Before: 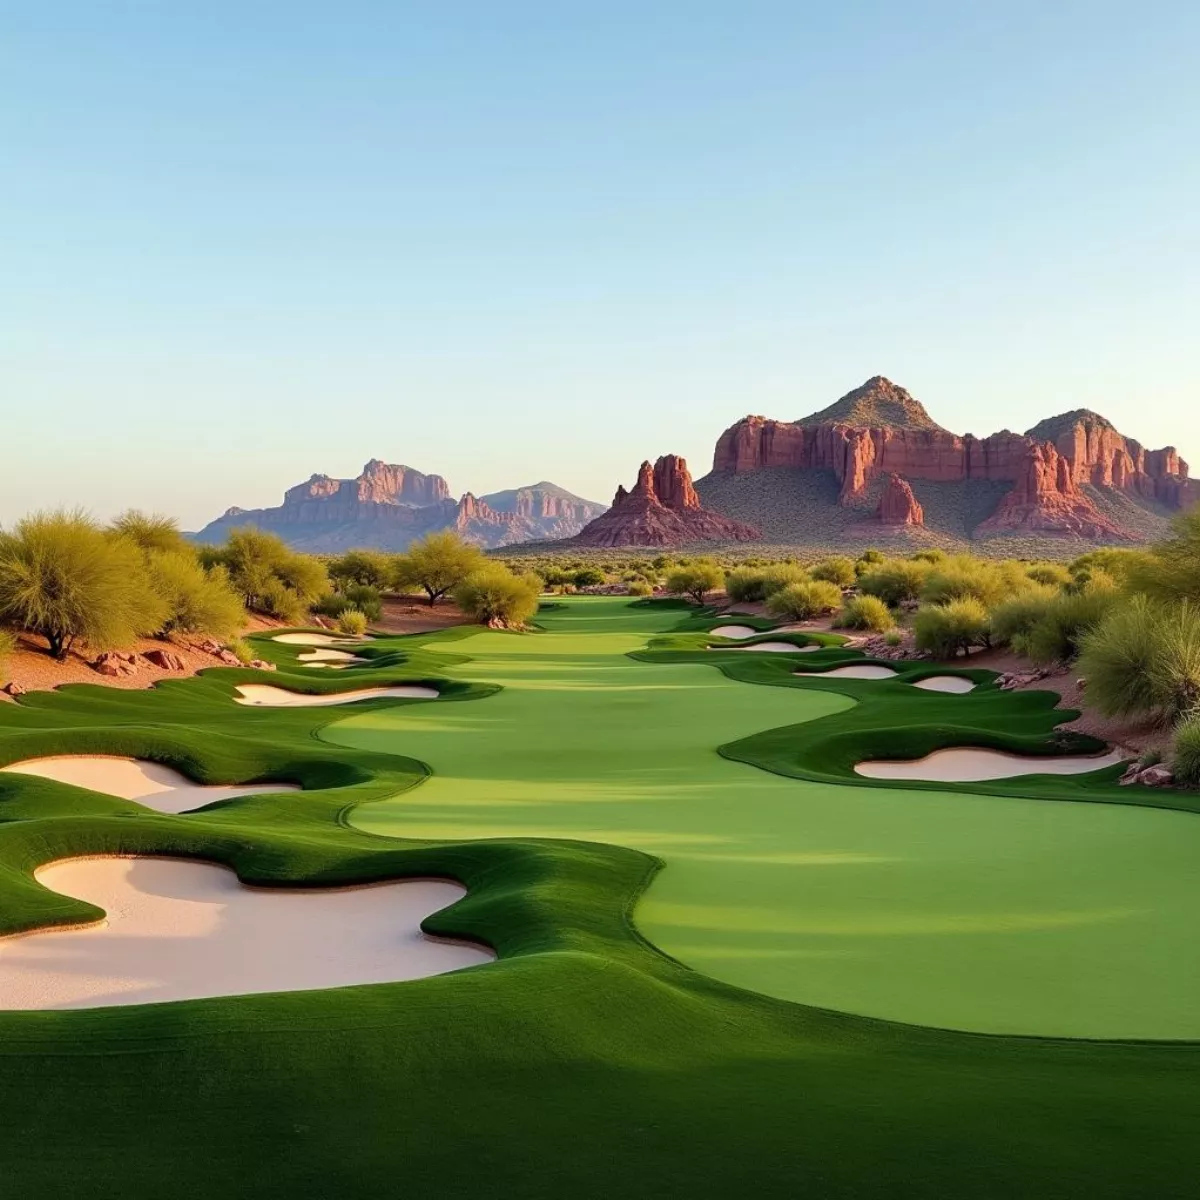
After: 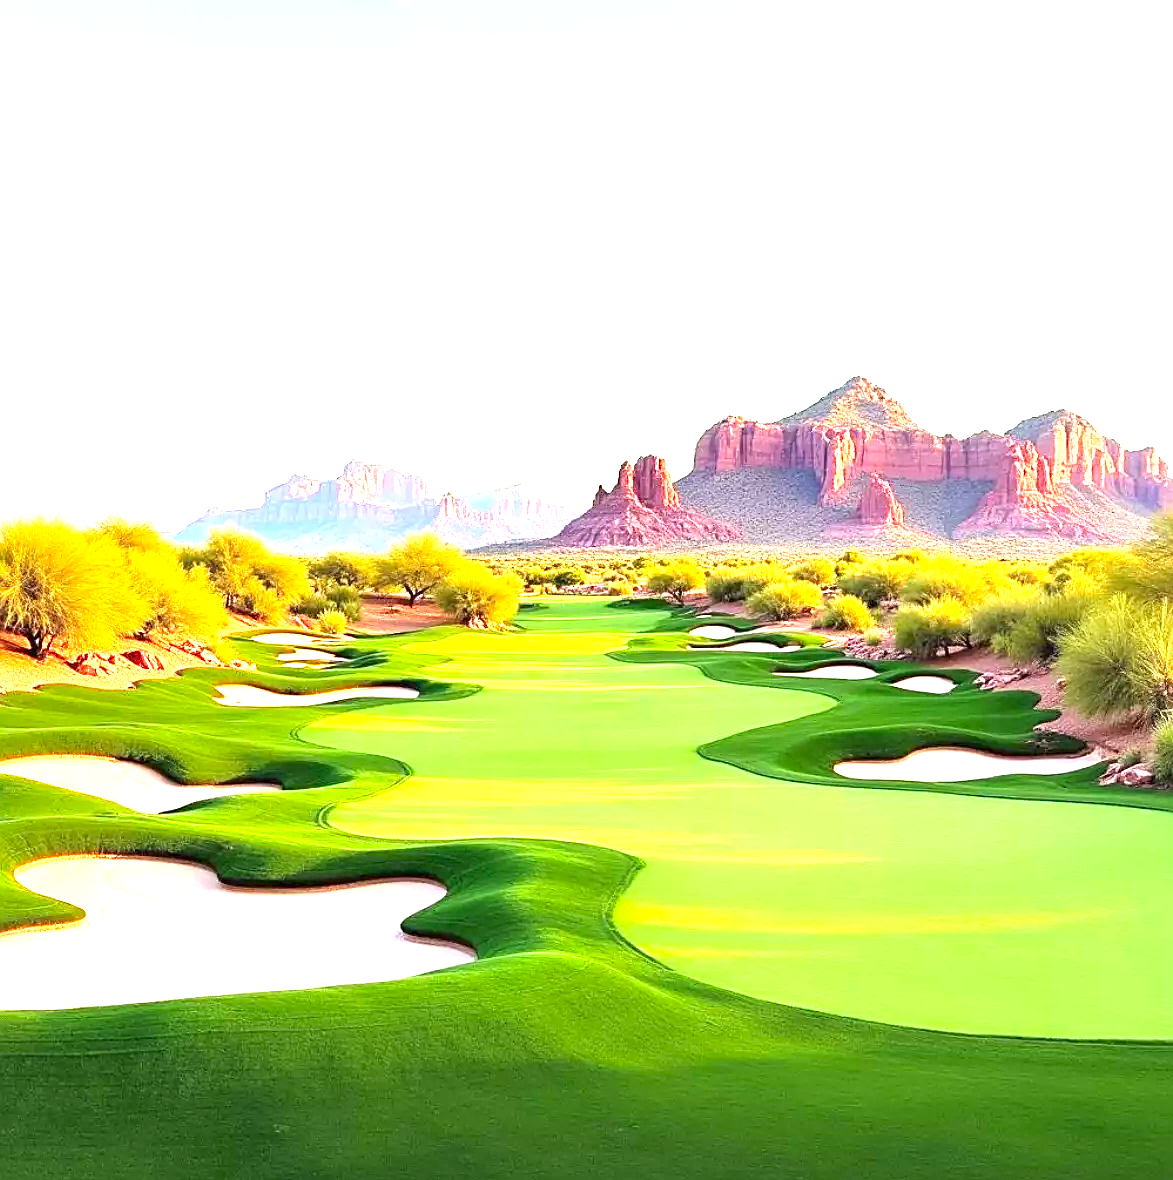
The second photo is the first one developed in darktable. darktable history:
sharpen: on, module defaults
exposure: exposure 2.247 EV, compensate highlight preservation false
contrast brightness saturation: contrast 0.074, brightness 0.071, saturation 0.182
crop and rotate: left 1.675%, right 0.54%, bottom 1.611%
